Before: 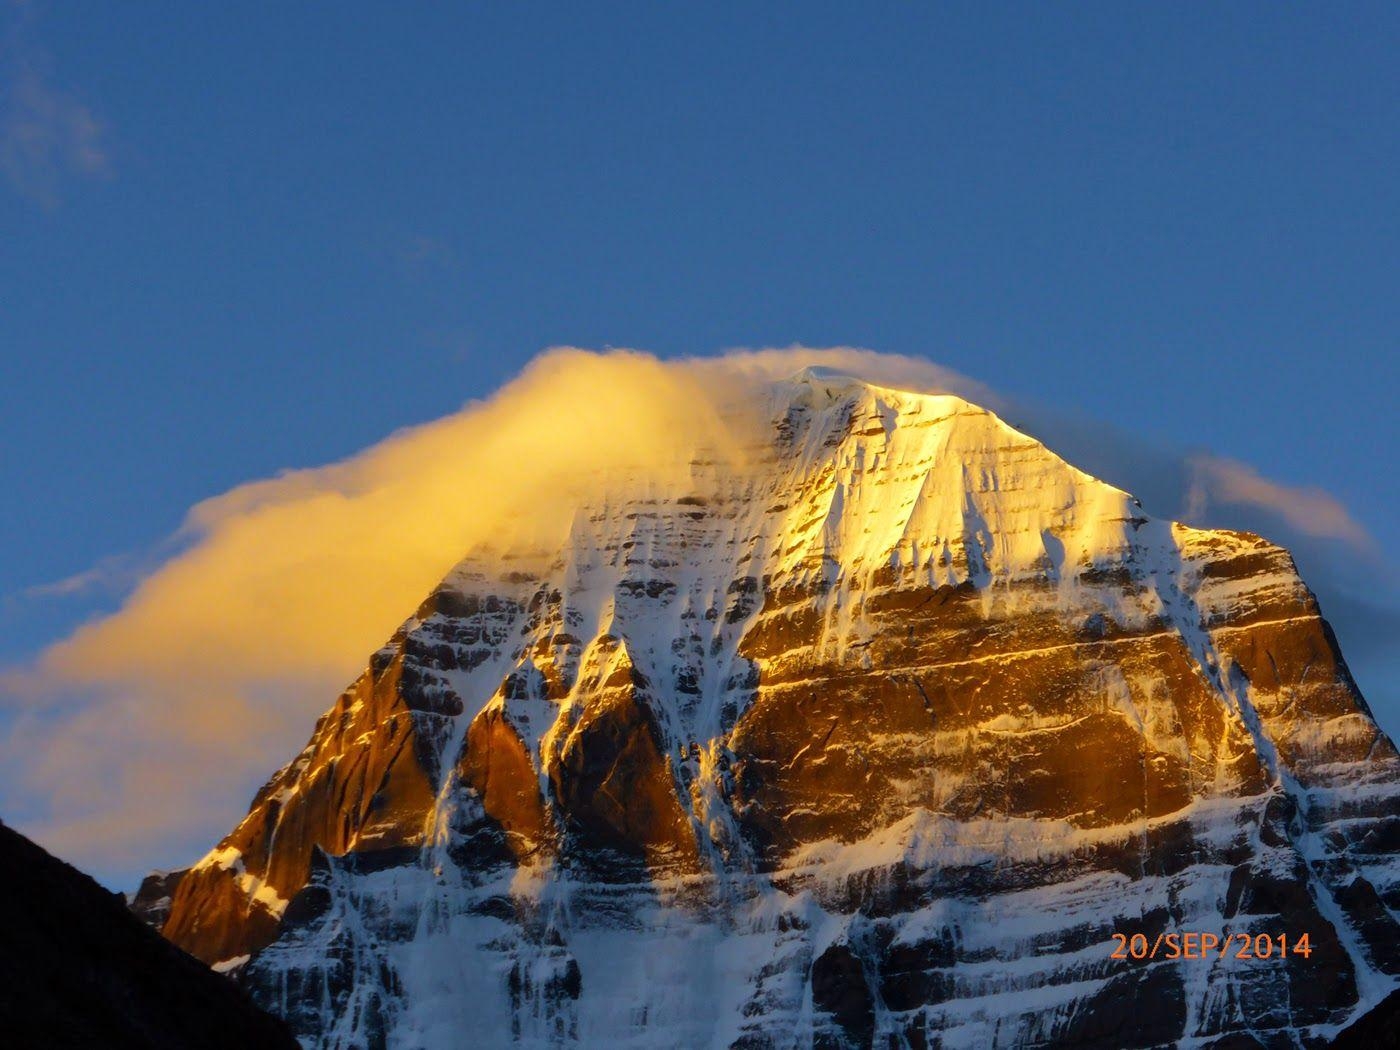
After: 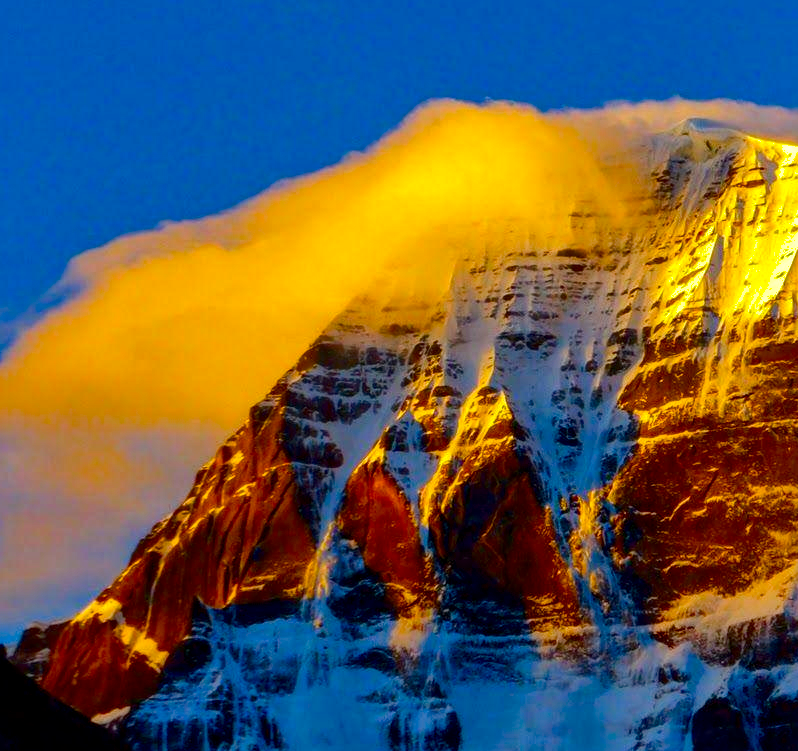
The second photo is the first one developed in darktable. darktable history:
crop: left 8.574%, top 23.648%, right 34.388%, bottom 4.778%
shadows and highlights: on, module defaults
exposure: exposure -0.04 EV, compensate exposure bias true, compensate highlight preservation false
color balance rgb: perceptual saturation grading › global saturation 39.184%, perceptual saturation grading › highlights -25.654%, perceptual saturation grading › mid-tones 35.74%, perceptual saturation grading › shadows 35.629%, perceptual brilliance grading › highlights 7.139%, perceptual brilliance grading › mid-tones 17.64%, perceptual brilliance grading › shadows -5.417%, global vibrance 0.443%
local contrast: on, module defaults
contrast brightness saturation: contrast 0.117, brightness -0.119, saturation 0.2
